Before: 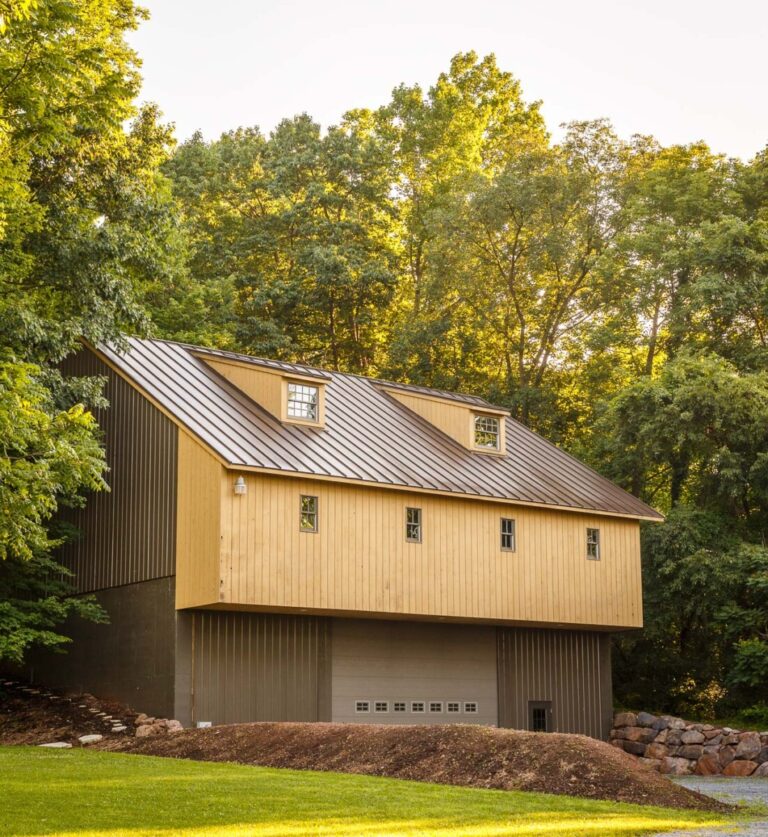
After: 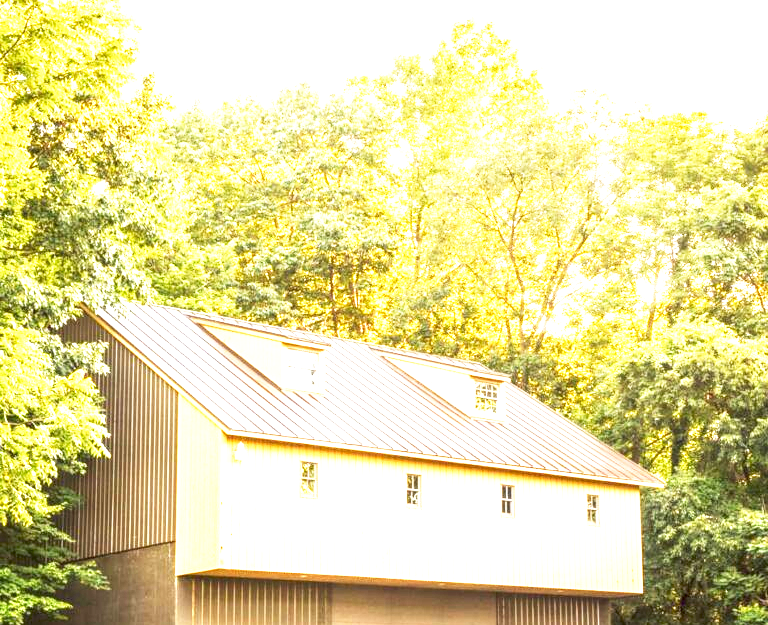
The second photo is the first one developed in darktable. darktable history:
base curve: curves: ch0 [(0, 0) (0.579, 0.807) (1, 1)], preserve colors none
local contrast: detail 130%
crop: top 4.129%, bottom 21.123%
exposure: exposure 2.27 EV, compensate highlight preservation false
